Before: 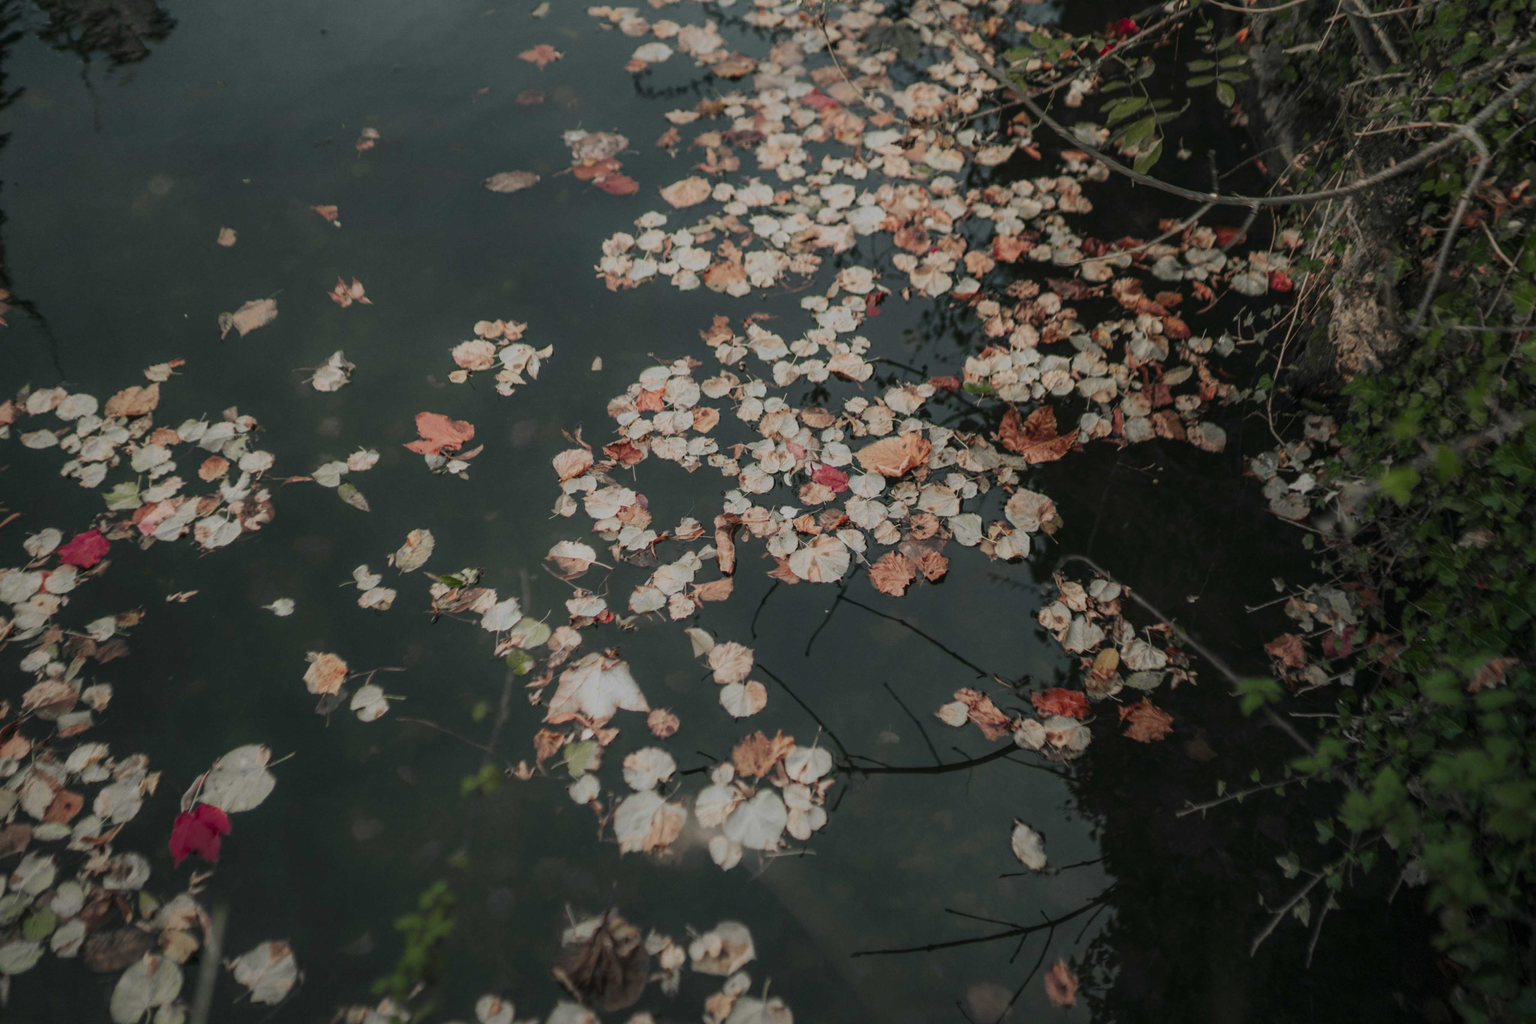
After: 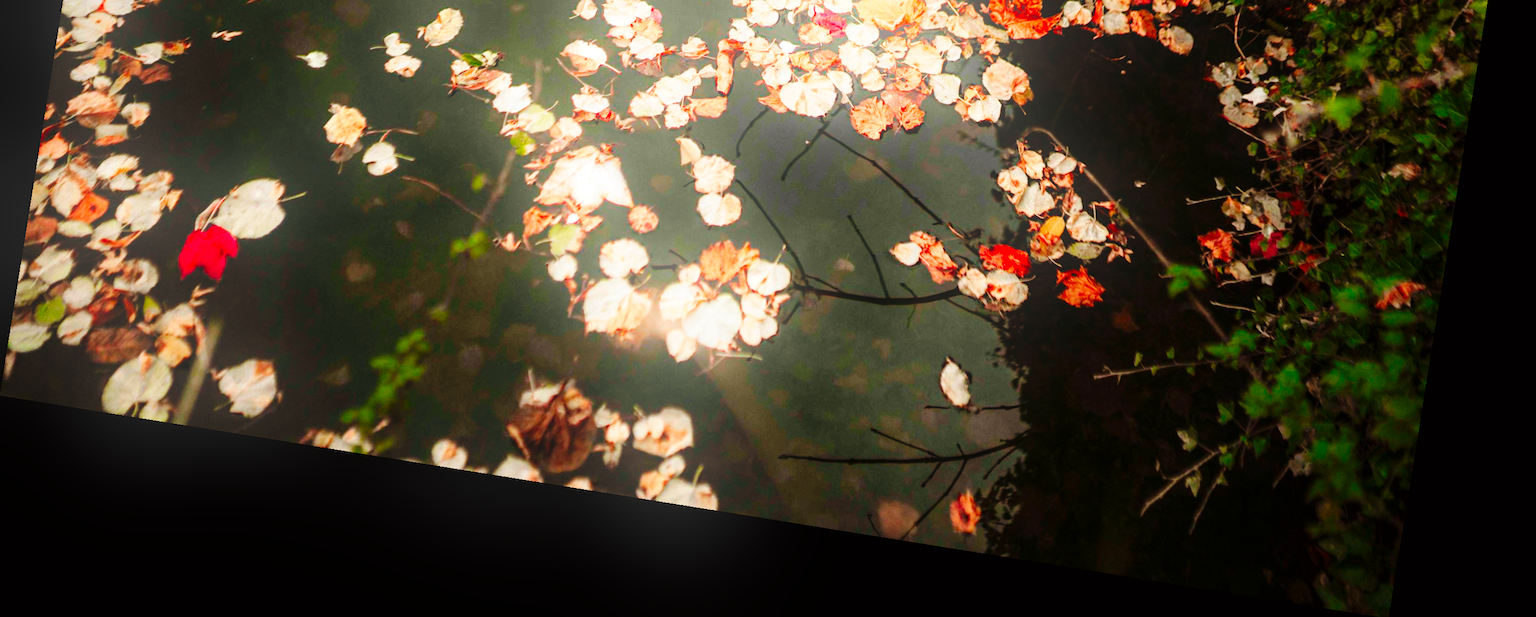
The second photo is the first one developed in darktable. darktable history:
crop and rotate: top 46.237%
exposure: black level correction 0, exposure 1.2 EV, compensate highlight preservation false
bloom: on, module defaults
color correction: saturation 1.34
base curve: curves: ch0 [(0, 0) (0.036, 0.025) (0.121, 0.166) (0.206, 0.329) (0.605, 0.79) (1, 1)], preserve colors none
rgb levels: mode RGB, independent channels, levels [[0, 0.5, 1], [0, 0.521, 1], [0, 0.536, 1]]
vignetting: fall-off start 97.52%, fall-off radius 100%, brightness -0.574, saturation 0, center (-0.027, 0.404), width/height ratio 1.368, unbound false
rotate and perspective: rotation 9.12°, automatic cropping off
